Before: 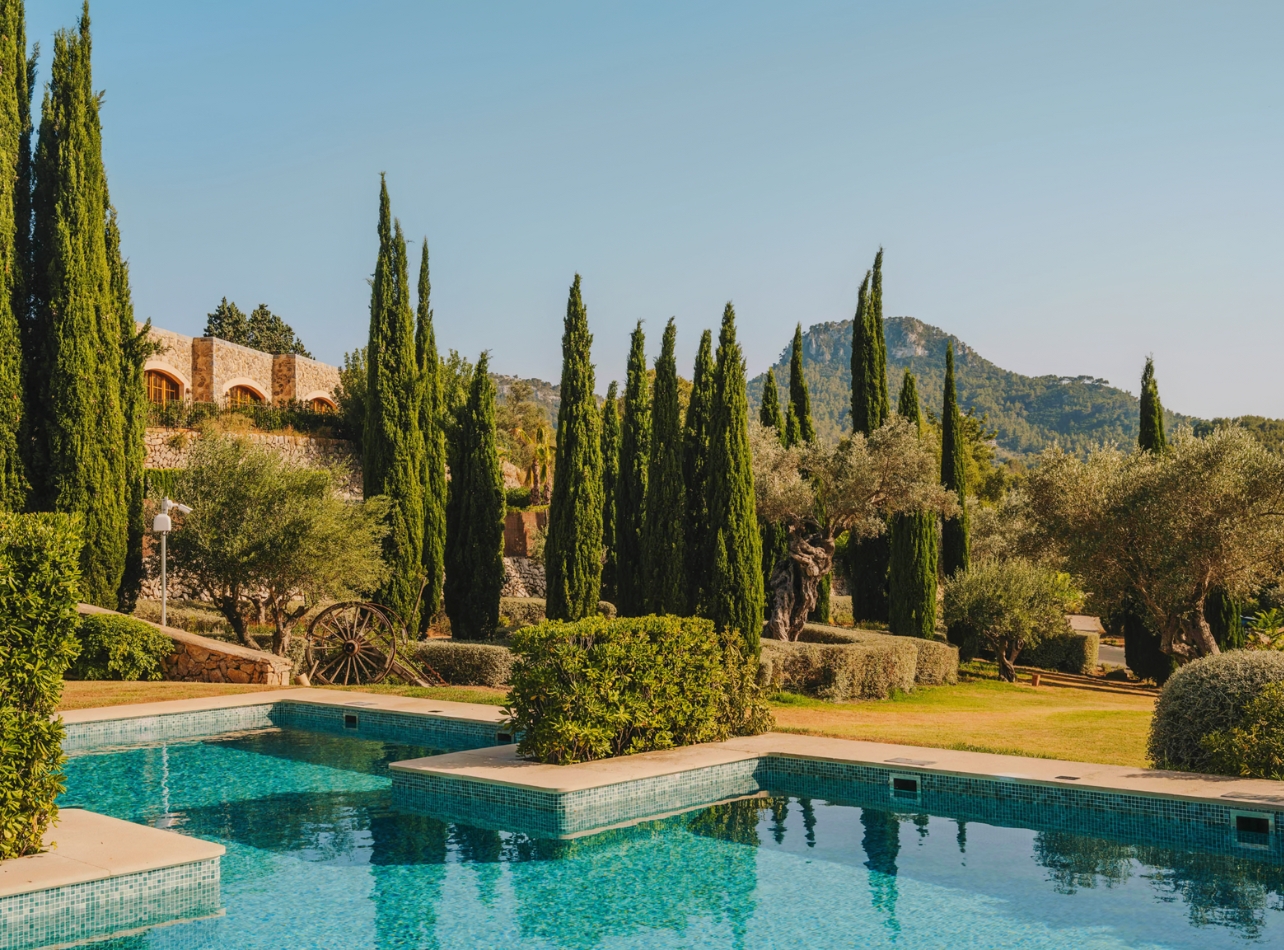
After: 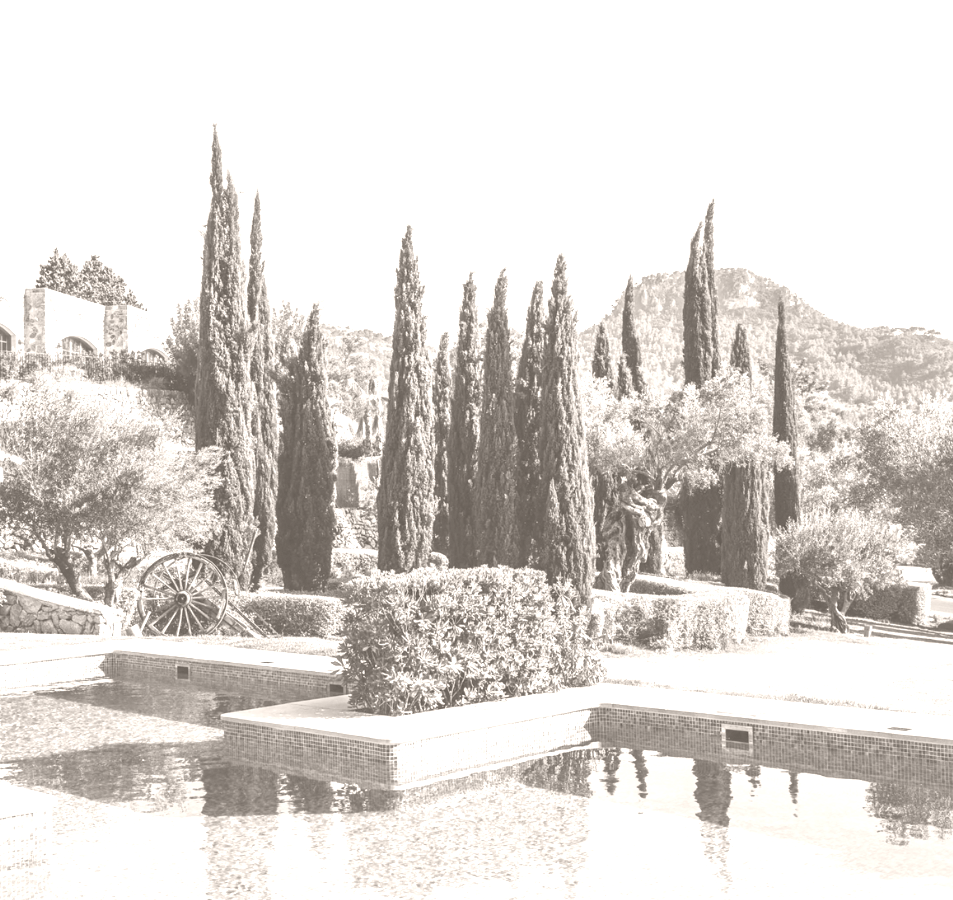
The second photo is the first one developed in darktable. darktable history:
exposure: exposure 0.6 EV, compensate highlight preservation false
colorize: hue 34.49°, saturation 35.33%, source mix 100%, lightness 55%, version 1
crop and rotate: left 13.15%, top 5.251%, right 12.609%
contrast brightness saturation: contrast -0.05, saturation -0.41
